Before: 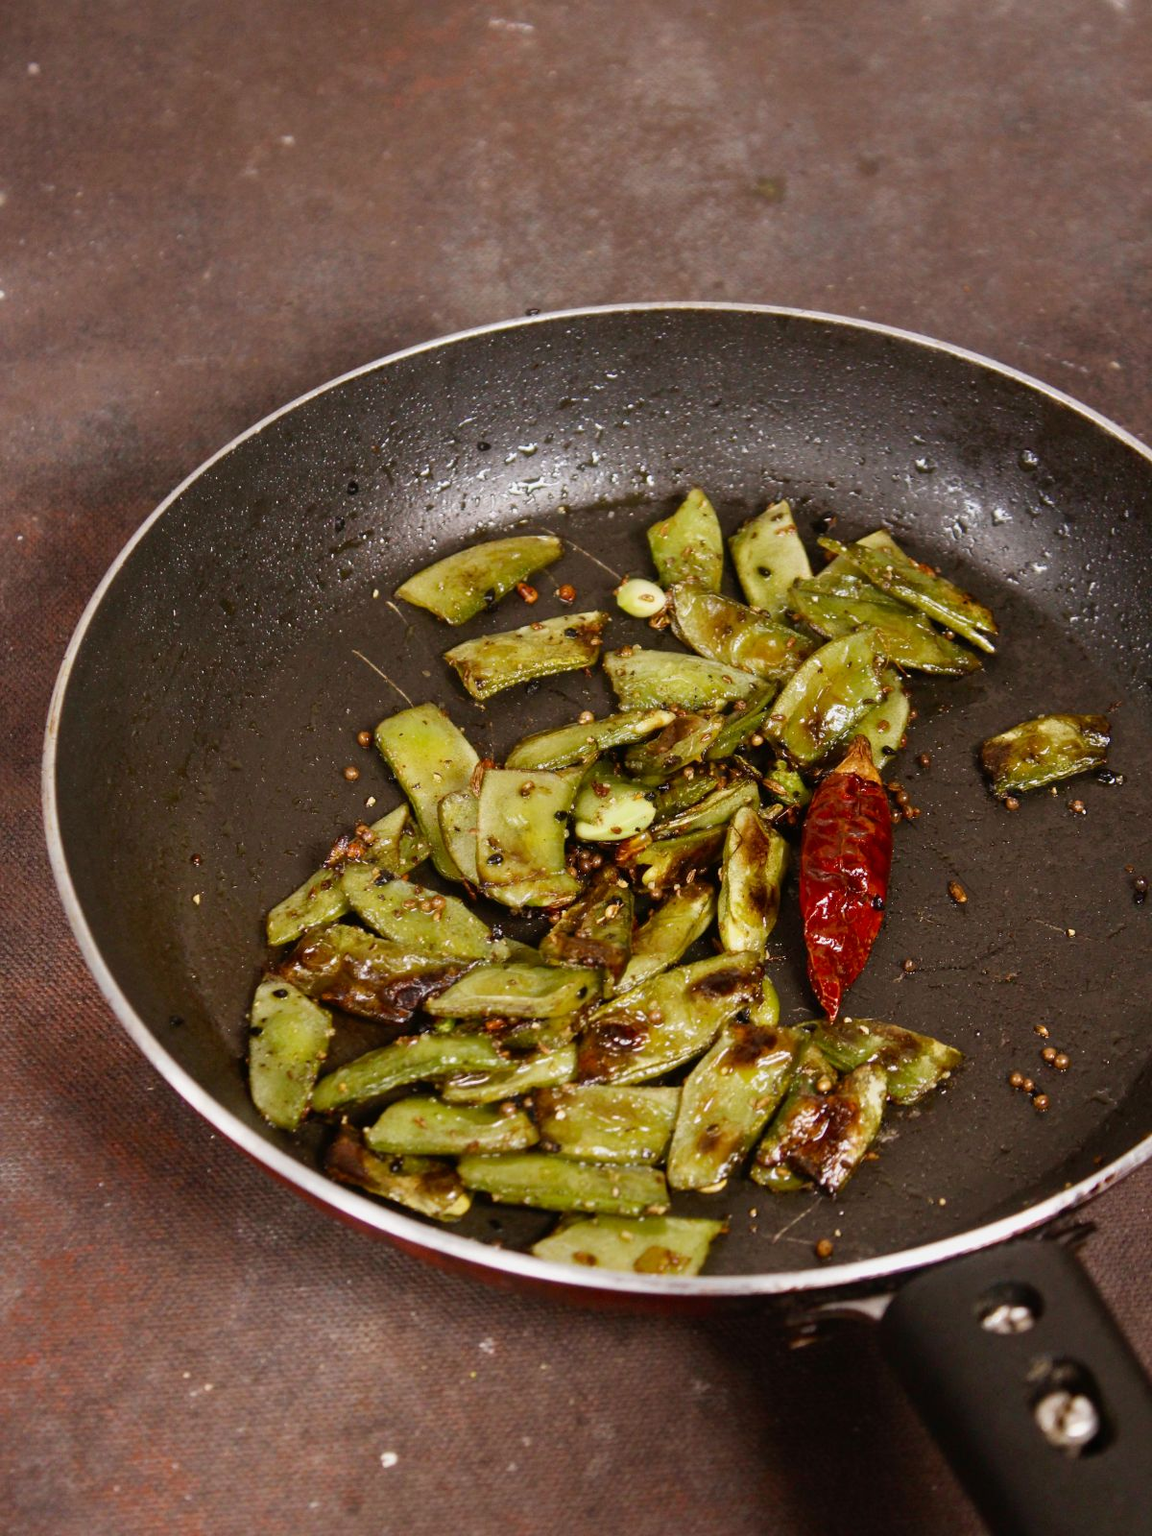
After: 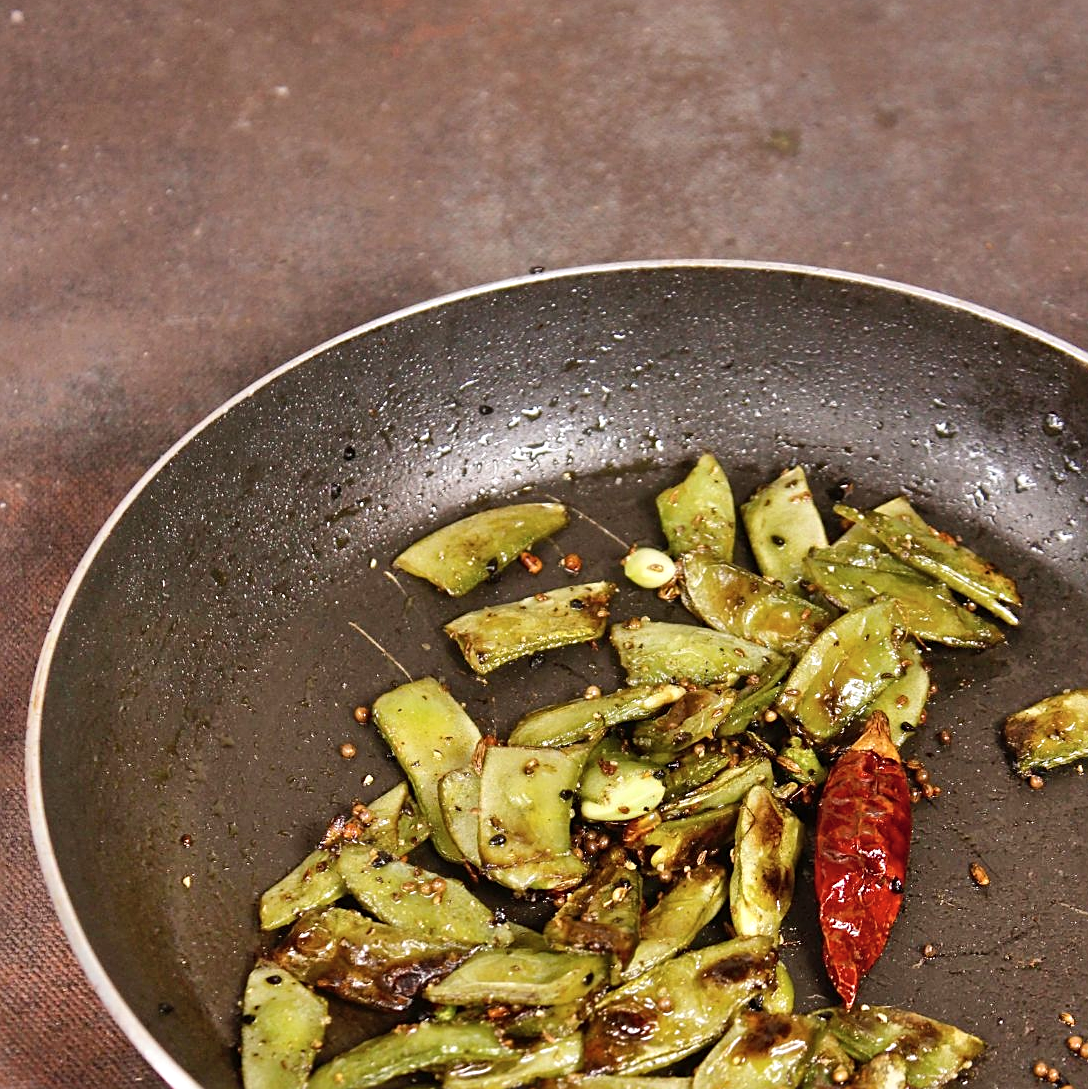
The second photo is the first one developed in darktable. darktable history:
sharpen: on, module defaults
shadows and highlights: radius 110.86, shadows 51.09, white point adjustment 9.16, highlights -4.17, highlights color adjustment 32.2%, soften with gaussian
crop: left 1.509%, top 3.452%, right 7.696%, bottom 28.452%
